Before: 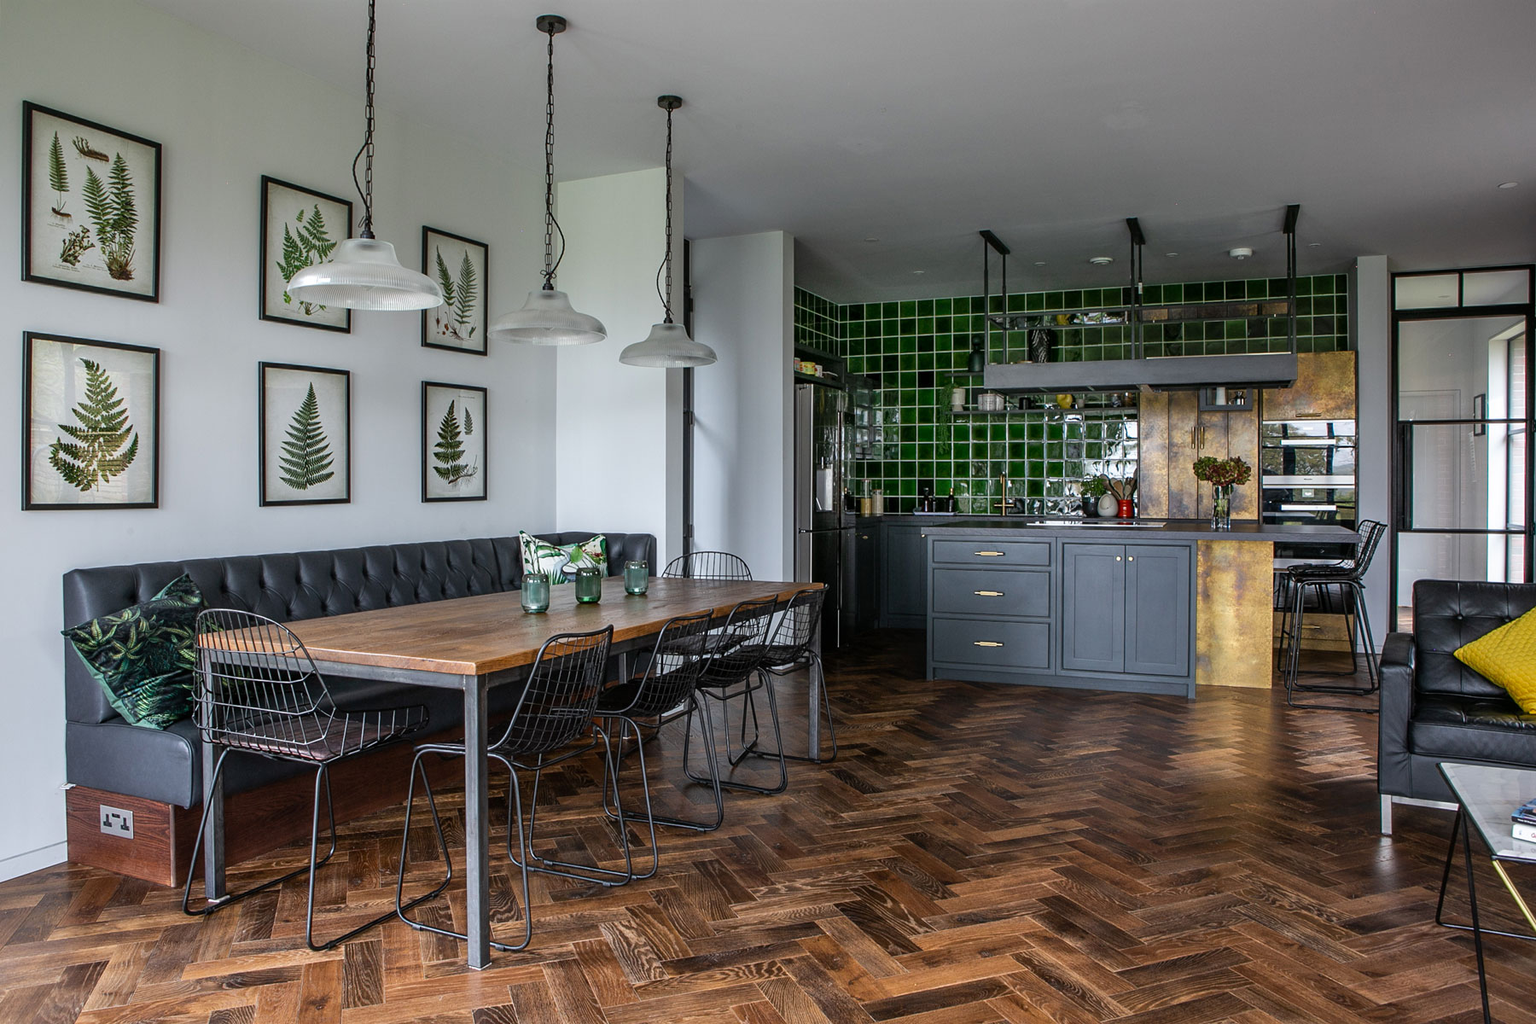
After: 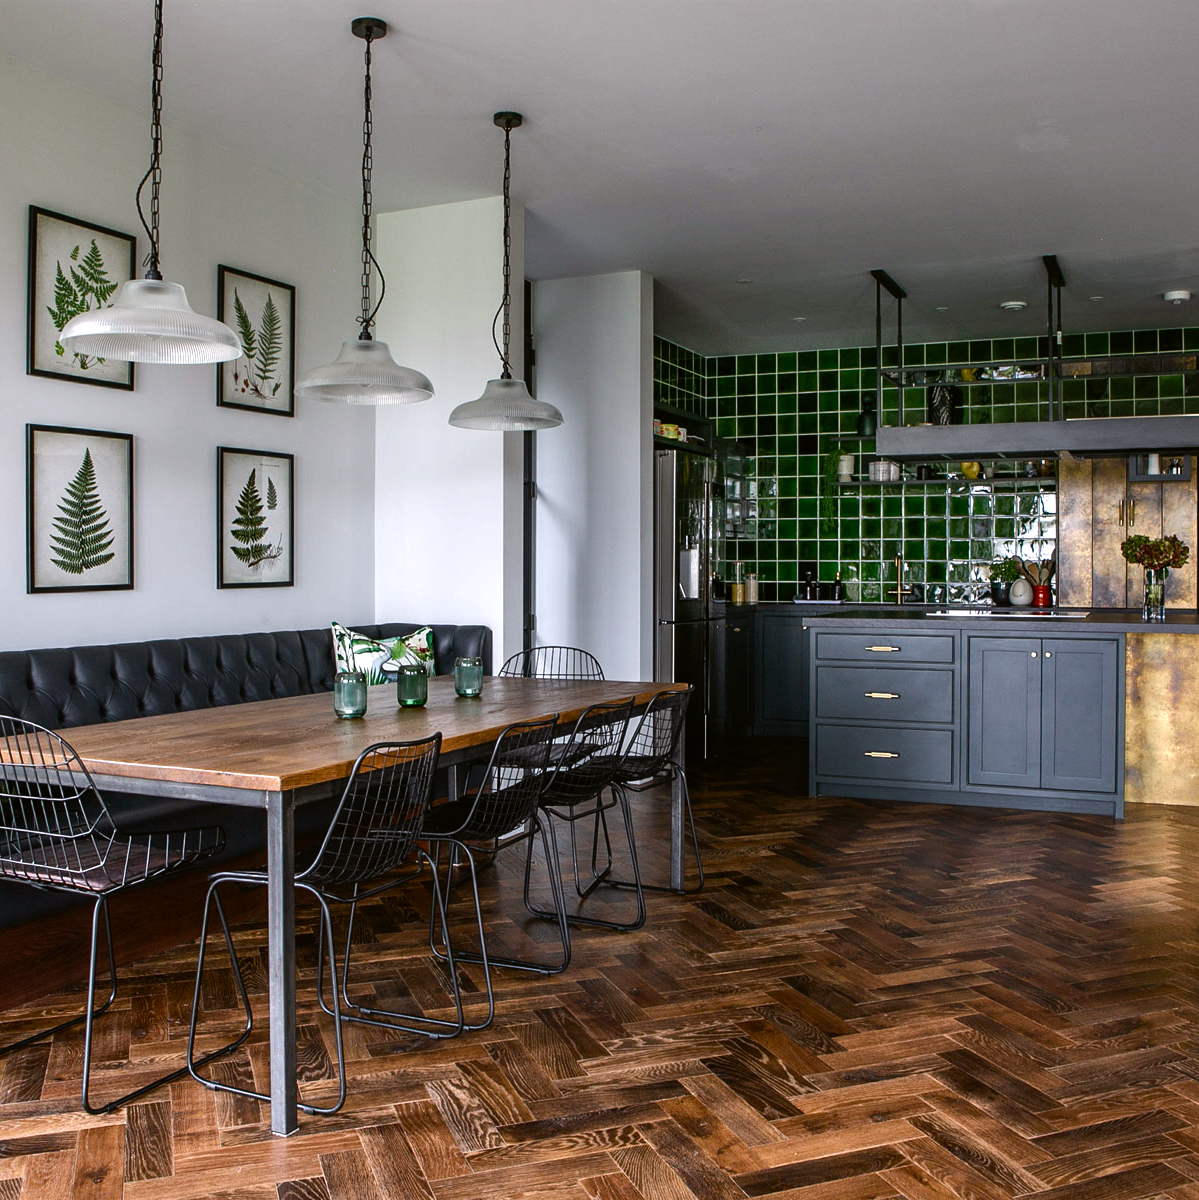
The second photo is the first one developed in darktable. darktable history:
crop: left 15.419%, right 17.914%
color balance rgb: shadows lift › luminance -20%, power › hue 72.24°, highlights gain › luminance 15%, global offset › hue 171.6°, perceptual saturation grading › highlights -30%, perceptual saturation grading › shadows 20%, global vibrance 30%, contrast 10%
contrast brightness saturation: contrast -0.02, brightness -0.01, saturation 0.03
color correction: highlights a* 3.12, highlights b* -1.55, shadows a* -0.101, shadows b* 2.52, saturation 0.98
